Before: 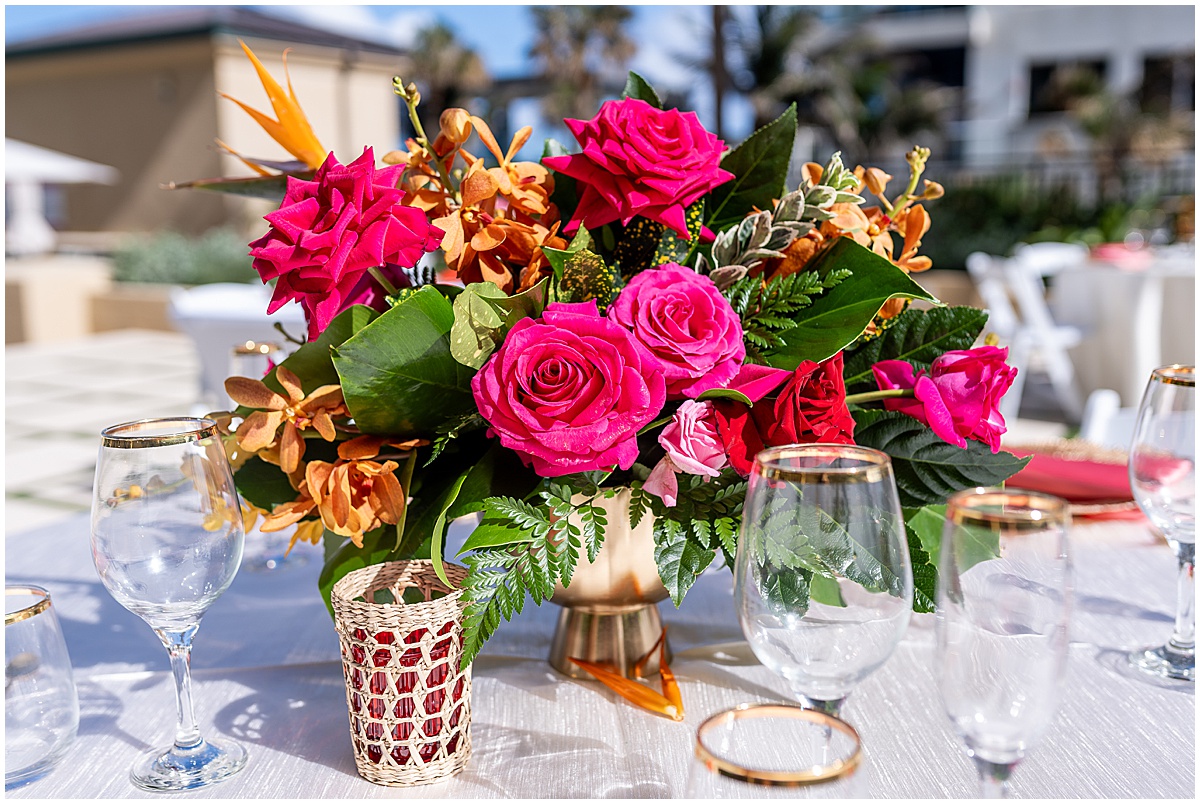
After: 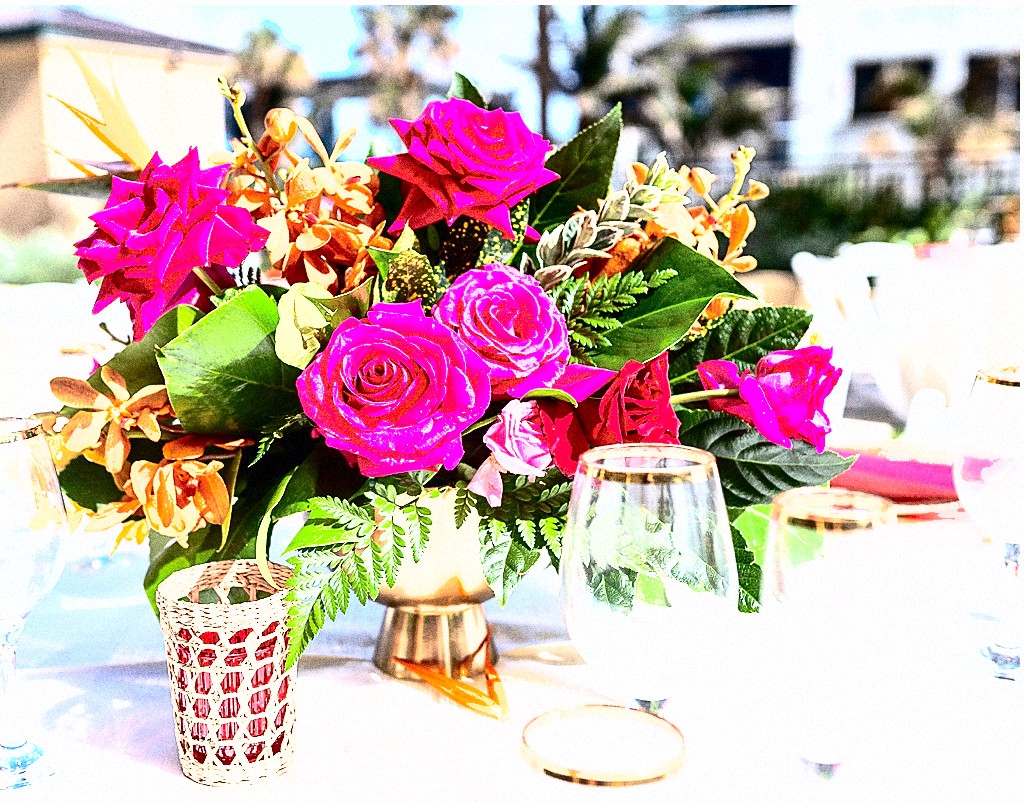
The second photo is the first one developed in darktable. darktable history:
exposure: black level correction 0, exposure 1.625 EV, compensate exposure bias true, compensate highlight preservation false
crop and rotate: left 14.584%
contrast brightness saturation: contrast 0.5, saturation -0.1
grain: coarseness 14.49 ISO, strength 48.04%, mid-tones bias 35%
shadows and highlights: on, module defaults
